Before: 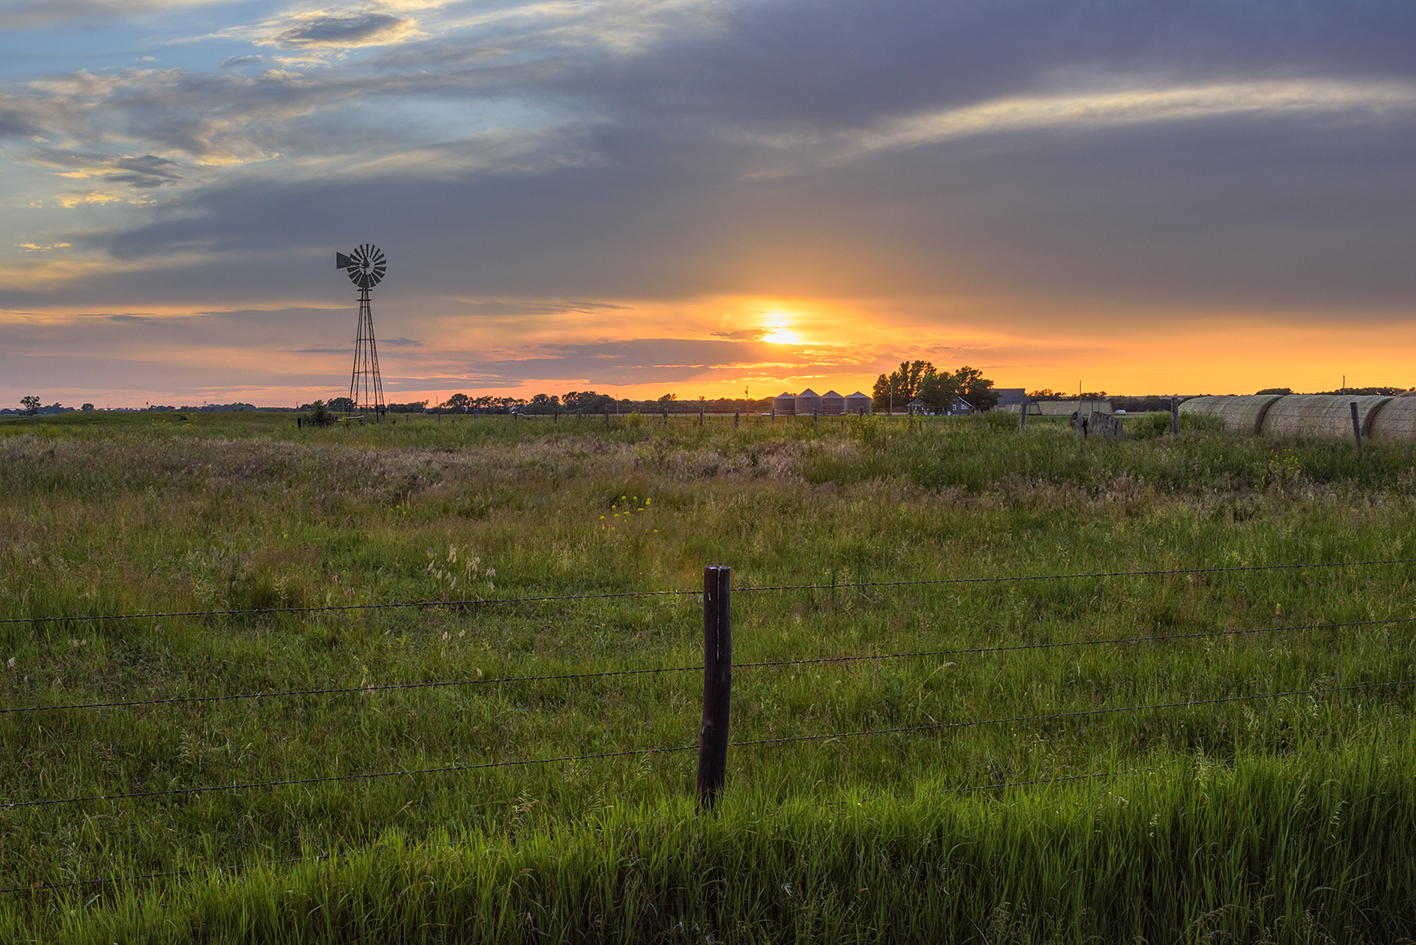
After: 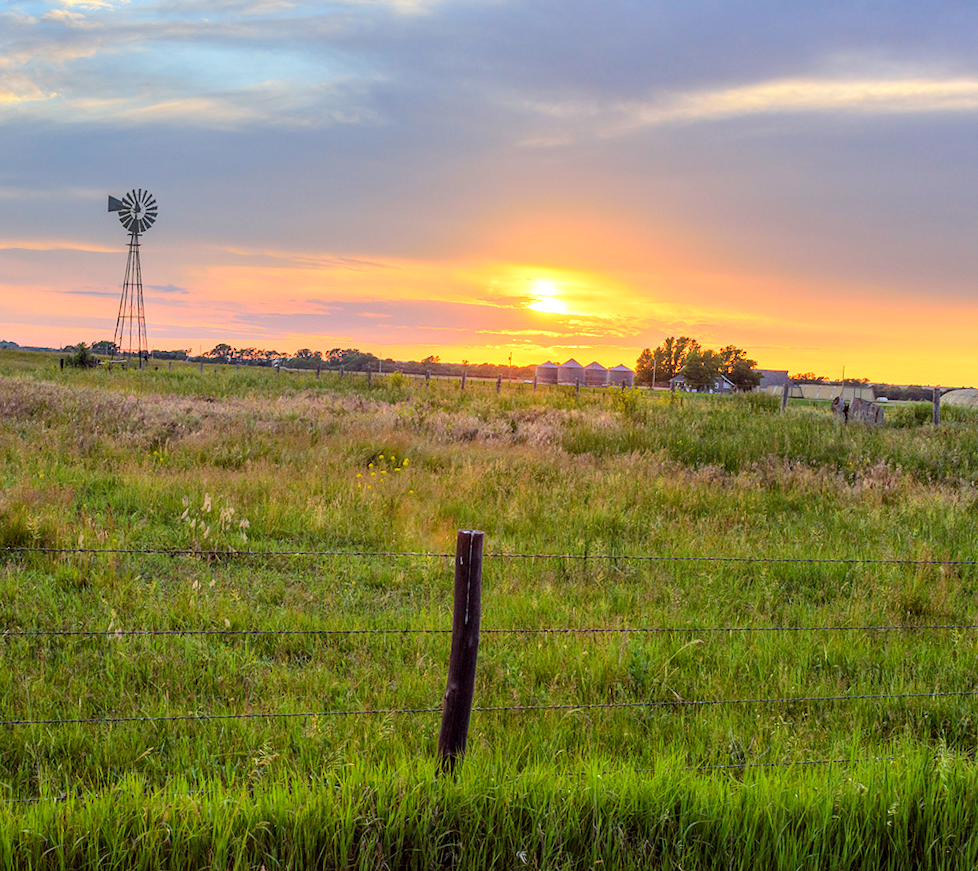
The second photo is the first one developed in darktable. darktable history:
exposure: black level correction 0.001, exposure 0.498 EV, compensate highlight preservation false
crop and rotate: angle -3.27°, left 14.267%, top 0.032%, right 10.834%, bottom 0.066%
base curve: curves: ch0 [(0, 0) (0.158, 0.273) (0.879, 0.895) (1, 1)]
